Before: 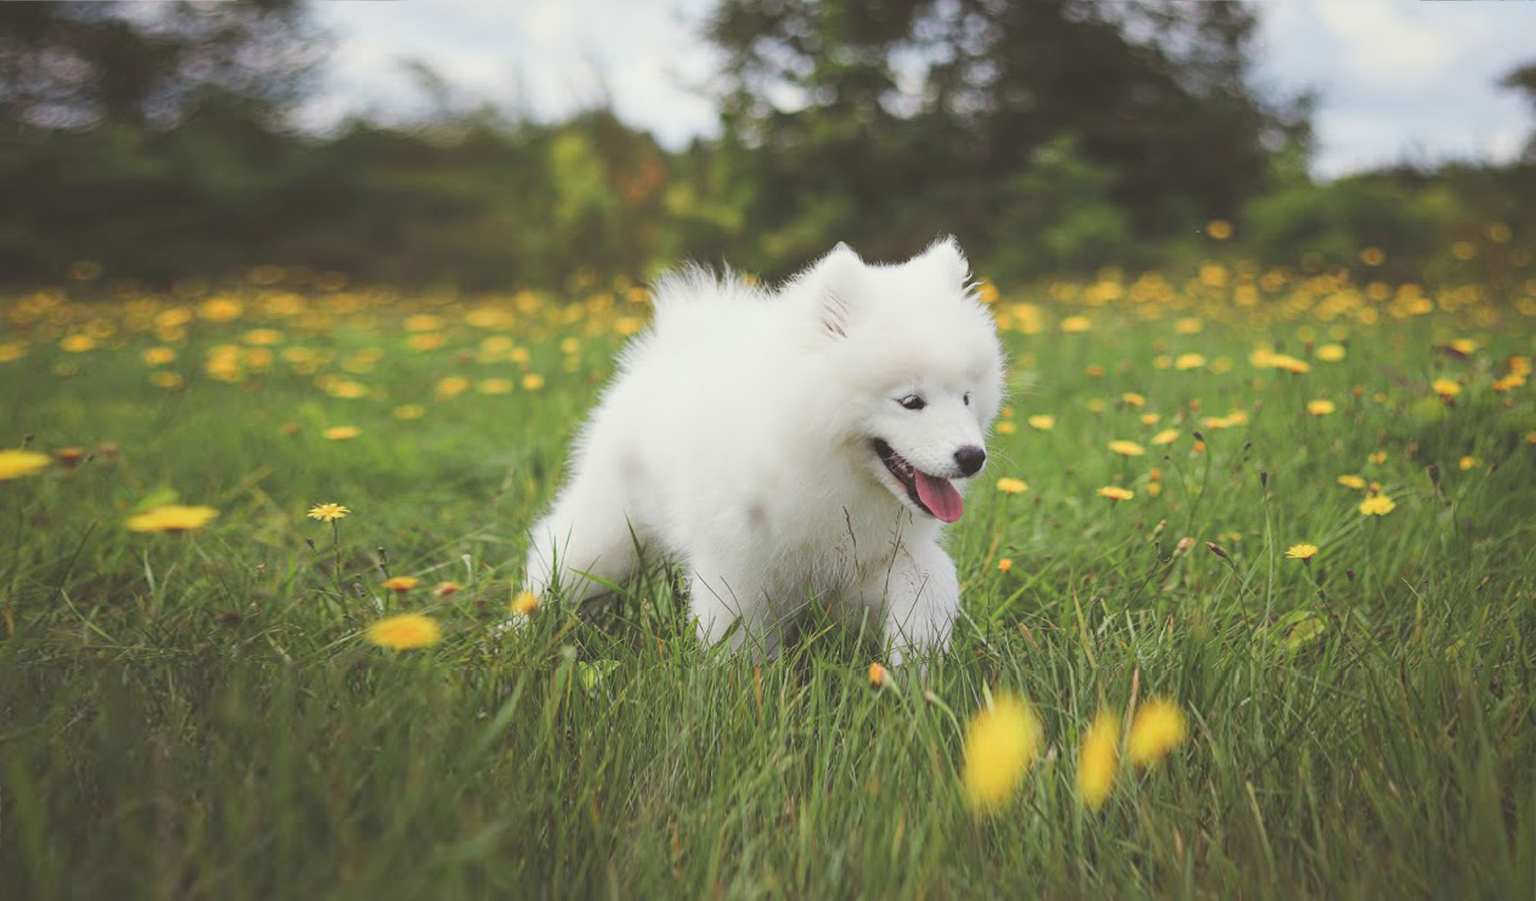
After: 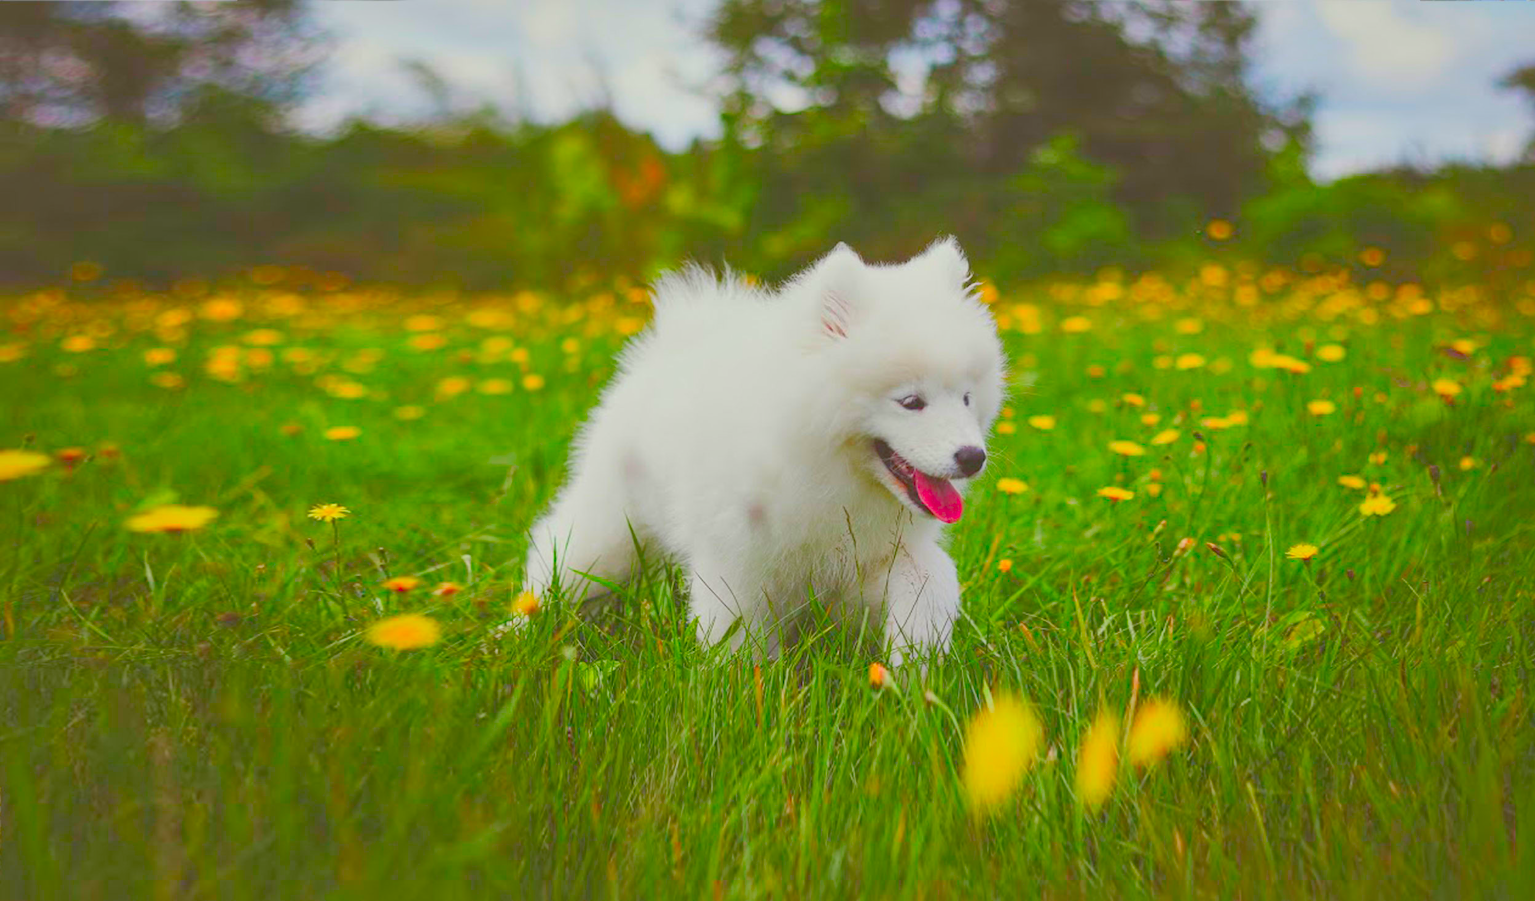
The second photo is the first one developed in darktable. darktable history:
color contrast: green-magenta contrast 1.69, blue-yellow contrast 1.49
shadows and highlights: on, module defaults
levels: levels [0, 0.478, 1]
color balance rgb: global offset › luminance -0.5%, perceptual saturation grading › highlights -17.77%, perceptual saturation grading › mid-tones 33.1%, perceptual saturation grading › shadows 50.52%, perceptual brilliance grading › highlights 10.8%, perceptual brilliance grading › shadows -10.8%, global vibrance 24.22%, contrast -25%
